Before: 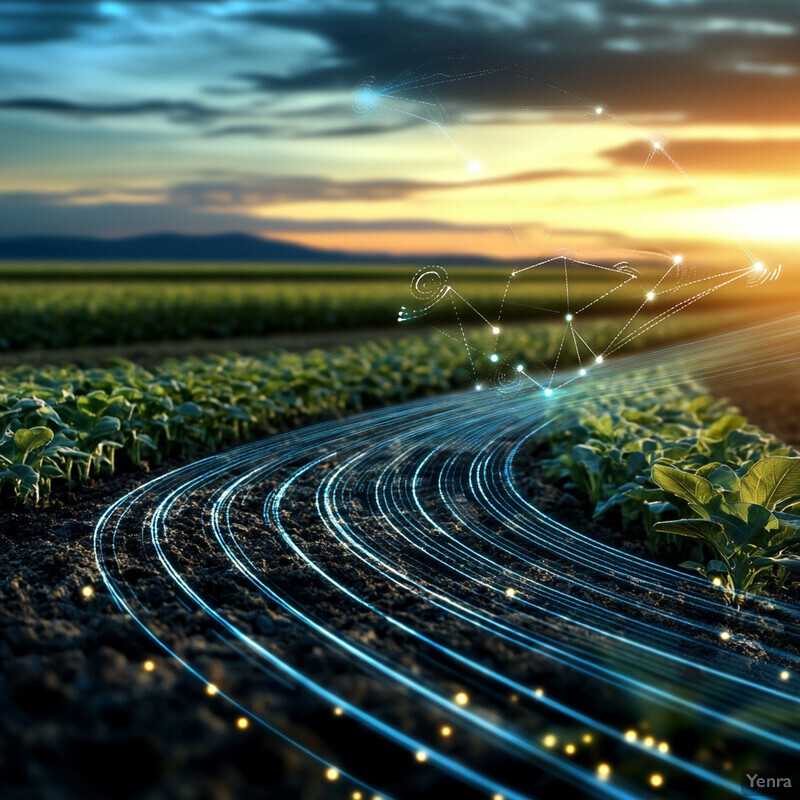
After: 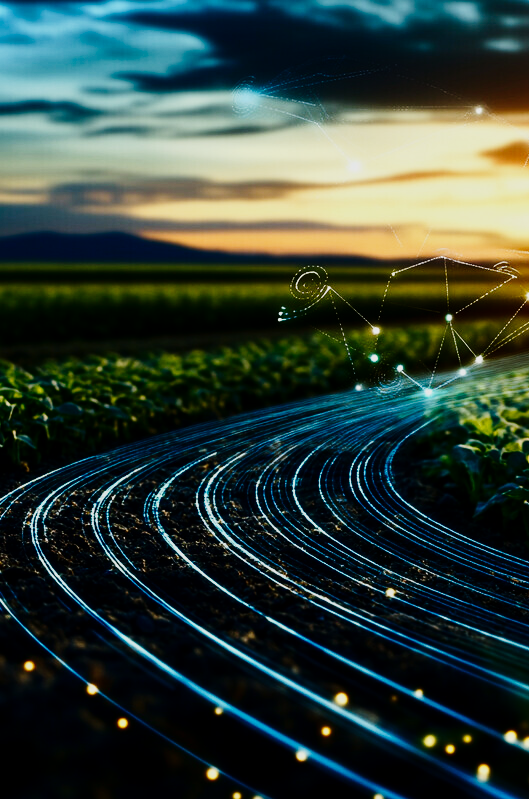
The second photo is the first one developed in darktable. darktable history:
tone curve: curves: ch0 [(0, 0) (0.128, 0.068) (0.292, 0.274) (0.453, 0.507) (0.653, 0.717) (0.785, 0.817) (0.995, 0.917)]; ch1 [(0, 0) (0.384, 0.365) (0.463, 0.447) (0.486, 0.474) (0.503, 0.497) (0.52, 0.525) (0.559, 0.591) (0.583, 0.623) (0.672, 0.699) (0.766, 0.773) (1, 1)]; ch2 [(0, 0) (0.374, 0.344) (0.446, 0.443) (0.501, 0.5) (0.527, 0.549) (0.565, 0.582) (0.624, 0.632) (1, 1)], preserve colors none
crop and rotate: left 15.248%, right 18.54%
contrast brightness saturation: contrast 0.129, brightness -0.23, saturation 0.14
